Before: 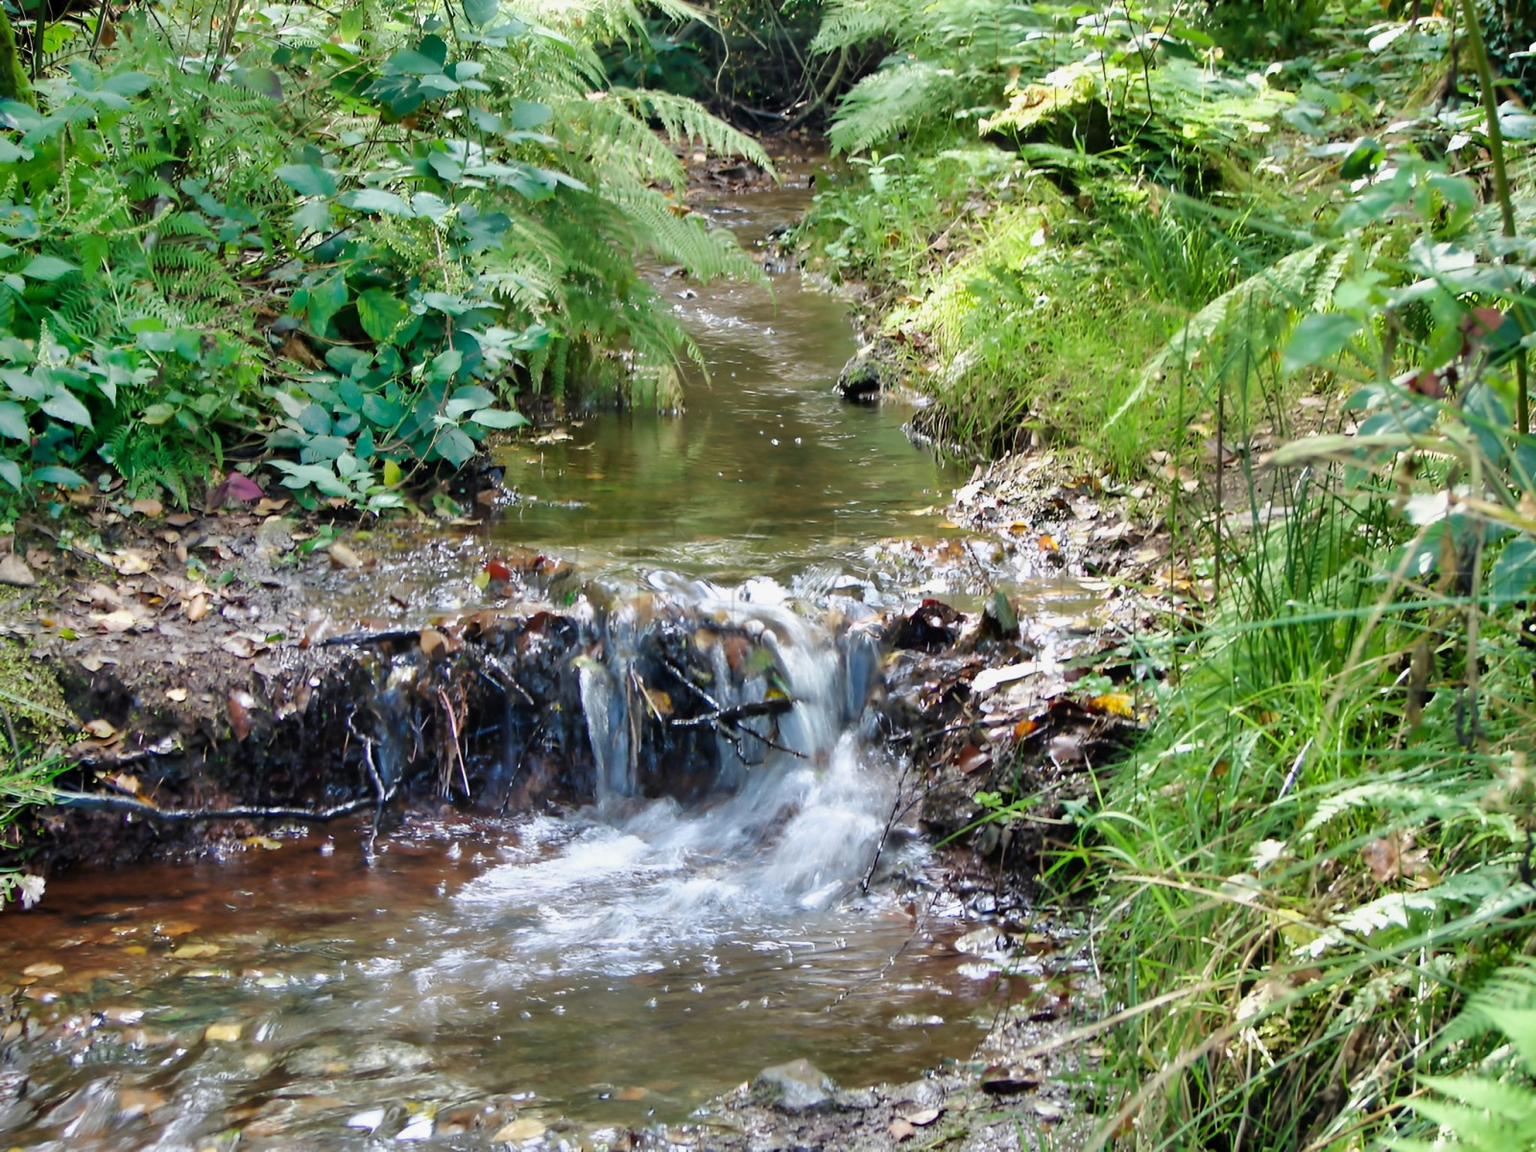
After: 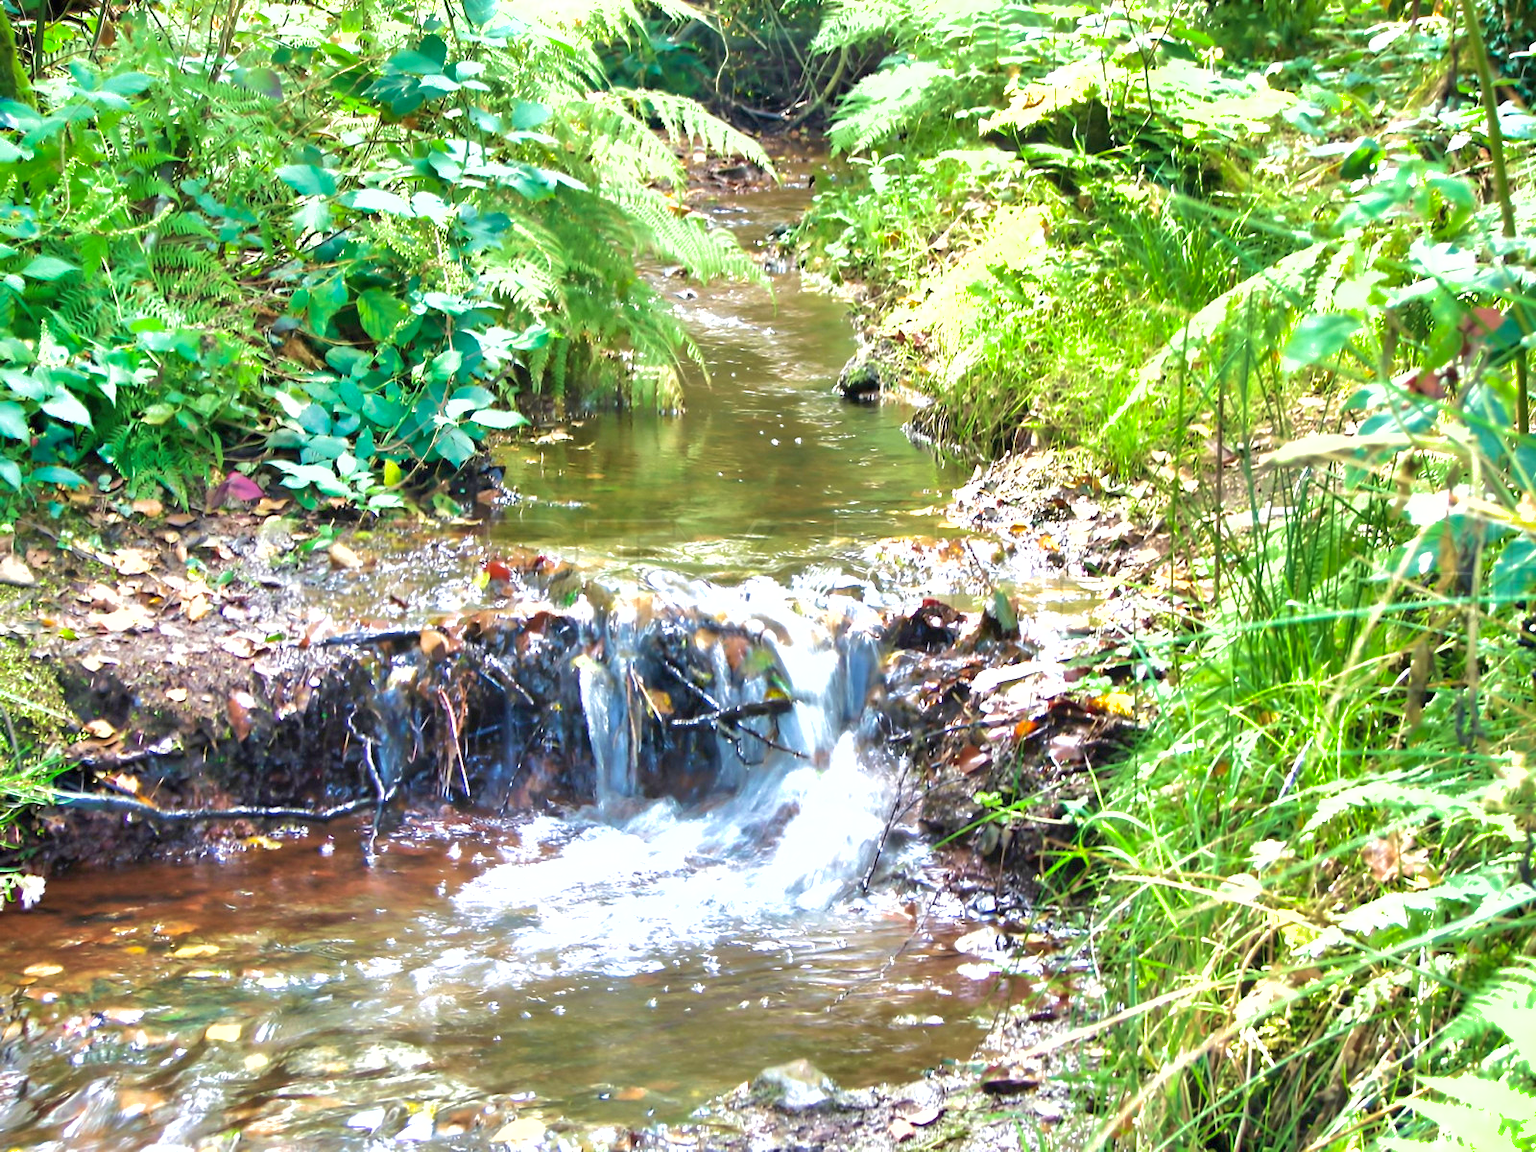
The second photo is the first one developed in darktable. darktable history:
velvia: on, module defaults
shadows and highlights: on, module defaults
exposure: black level correction 0, exposure 1.2 EV, compensate exposure bias true, compensate highlight preservation false
